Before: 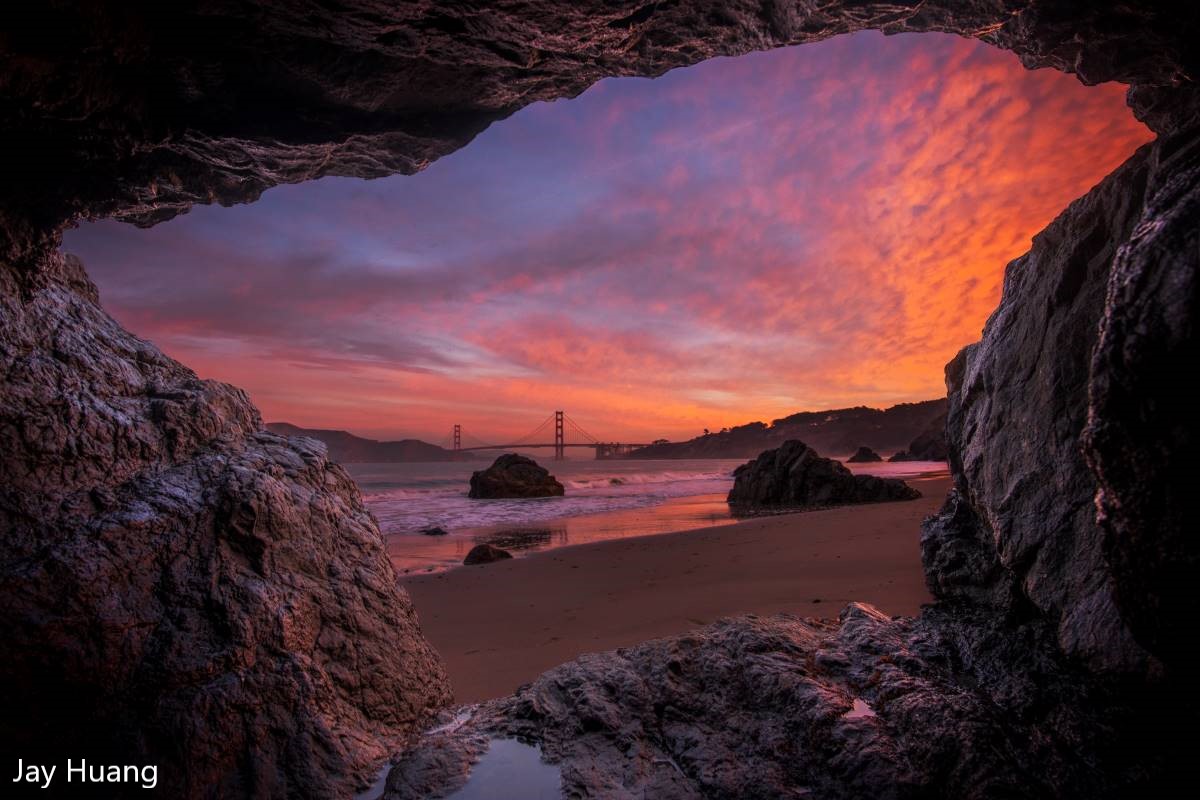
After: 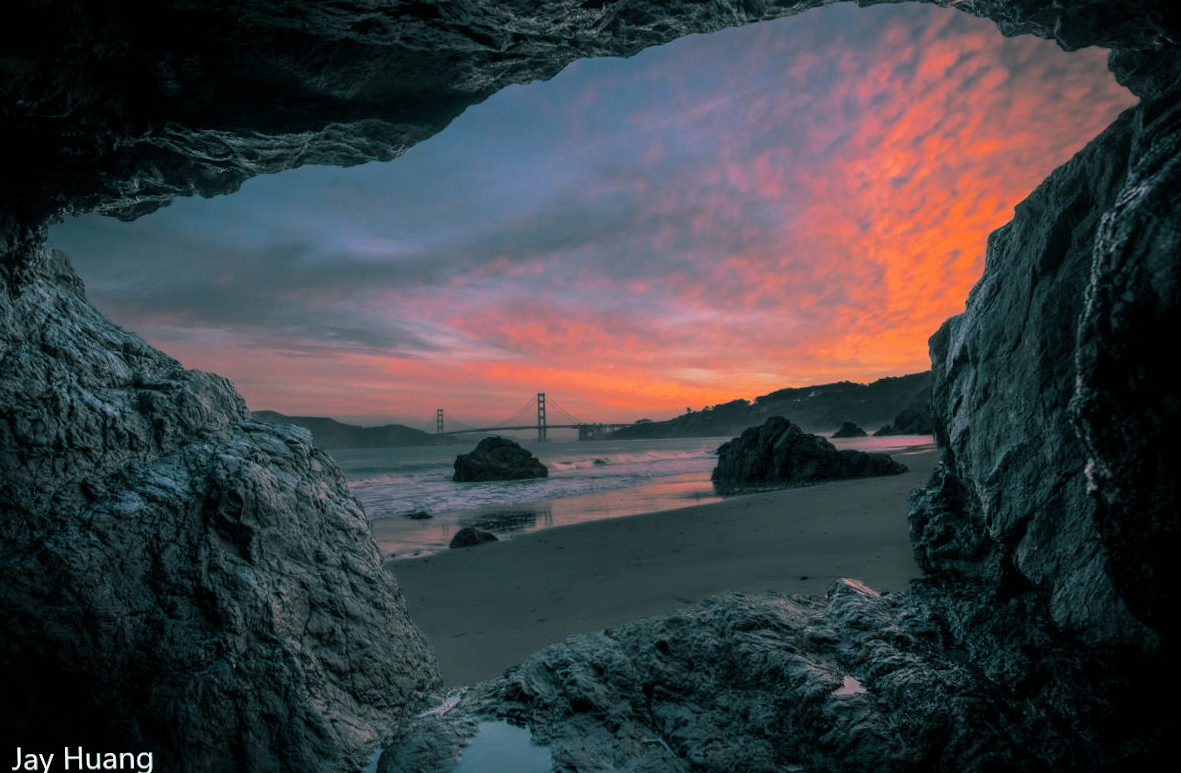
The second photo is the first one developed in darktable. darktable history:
split-toning: shadows › hue 186.43°, highlights › hue 49.29°, compress 30.29%
rotate and perspective: rotation -1.32°, lens shift (horizontal) -0.031, crop left 0.015, crop right 0.985, crop top 0.047, crop bottom 0.982
shadows and highlights: shadows 25, highlights -25
